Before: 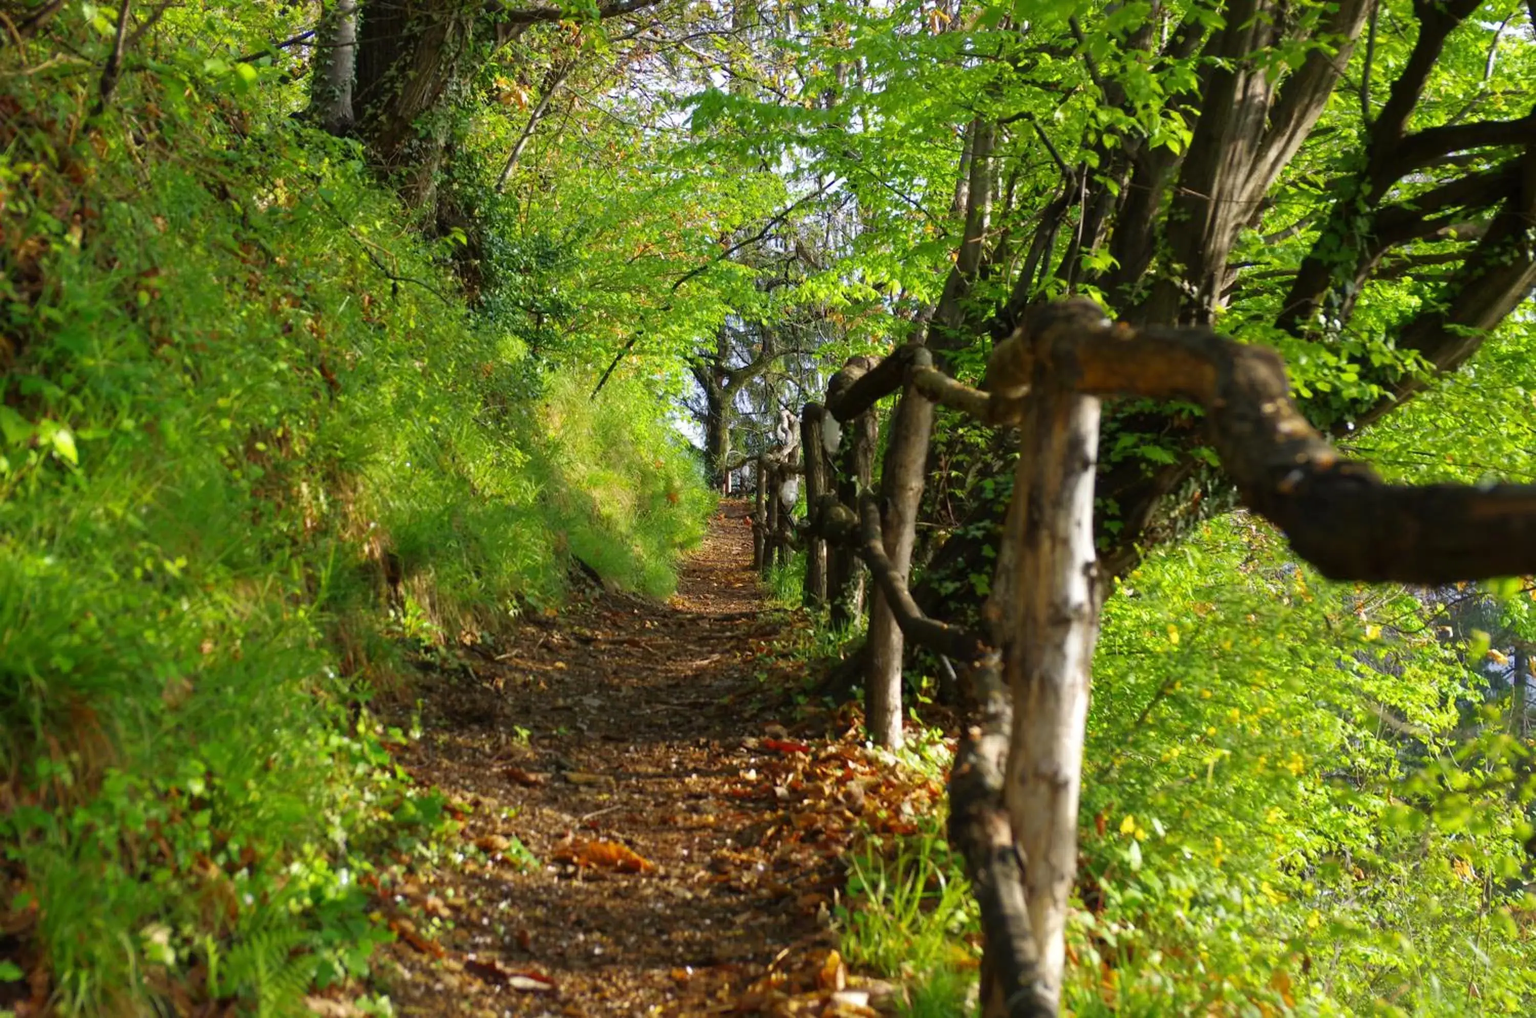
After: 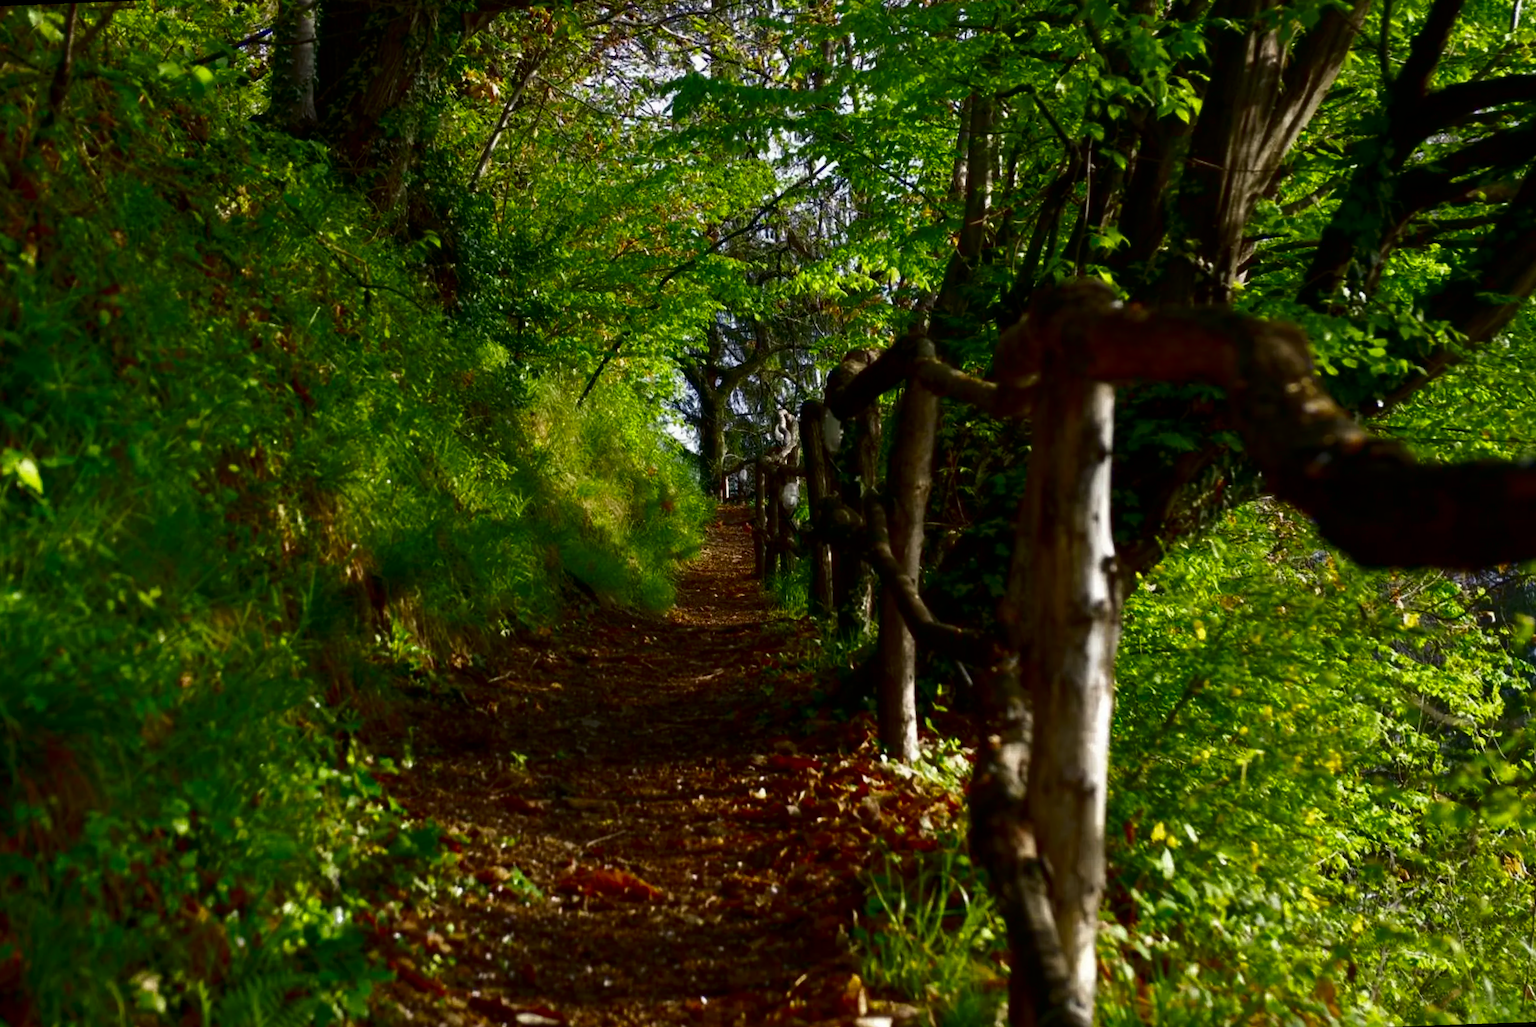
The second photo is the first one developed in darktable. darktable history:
rotate and perspective: rotation -2.12°, lens shift (vertical) 0.009, lens shift (horizontal) -0.008, automatic cropping original format, crop left 0.036, crop right 0.964, crop top 0.05, crop bottom 0.959
contrast brightness saturation: brightness -0.52
